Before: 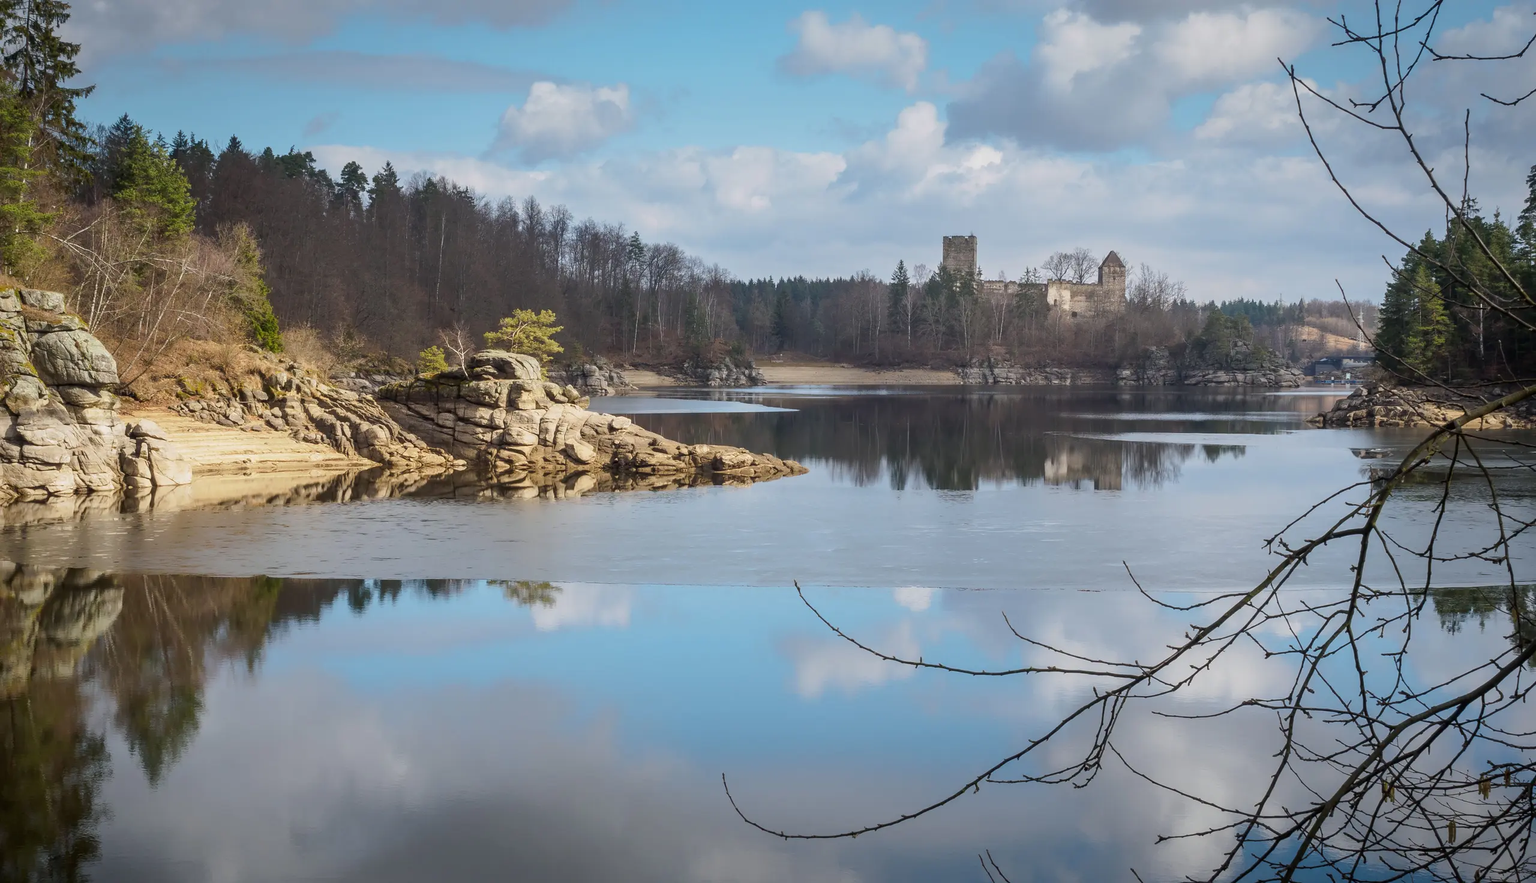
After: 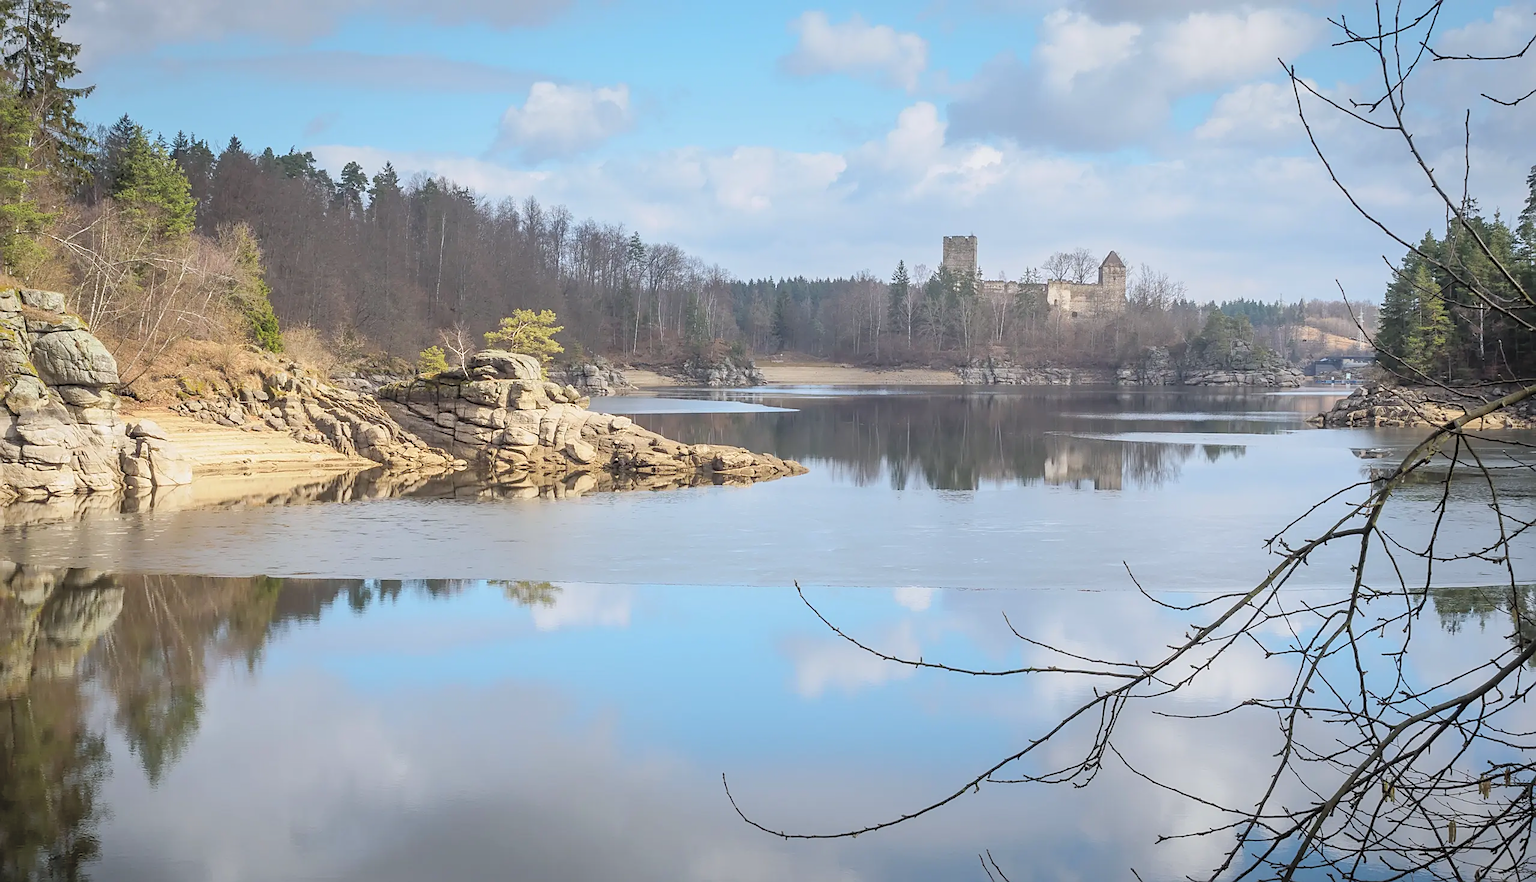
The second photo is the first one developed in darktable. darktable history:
white balance: red 0.988, blue 1.017
sharpen: on, module defaults
contrast brightness saturation: brightness 0.28
